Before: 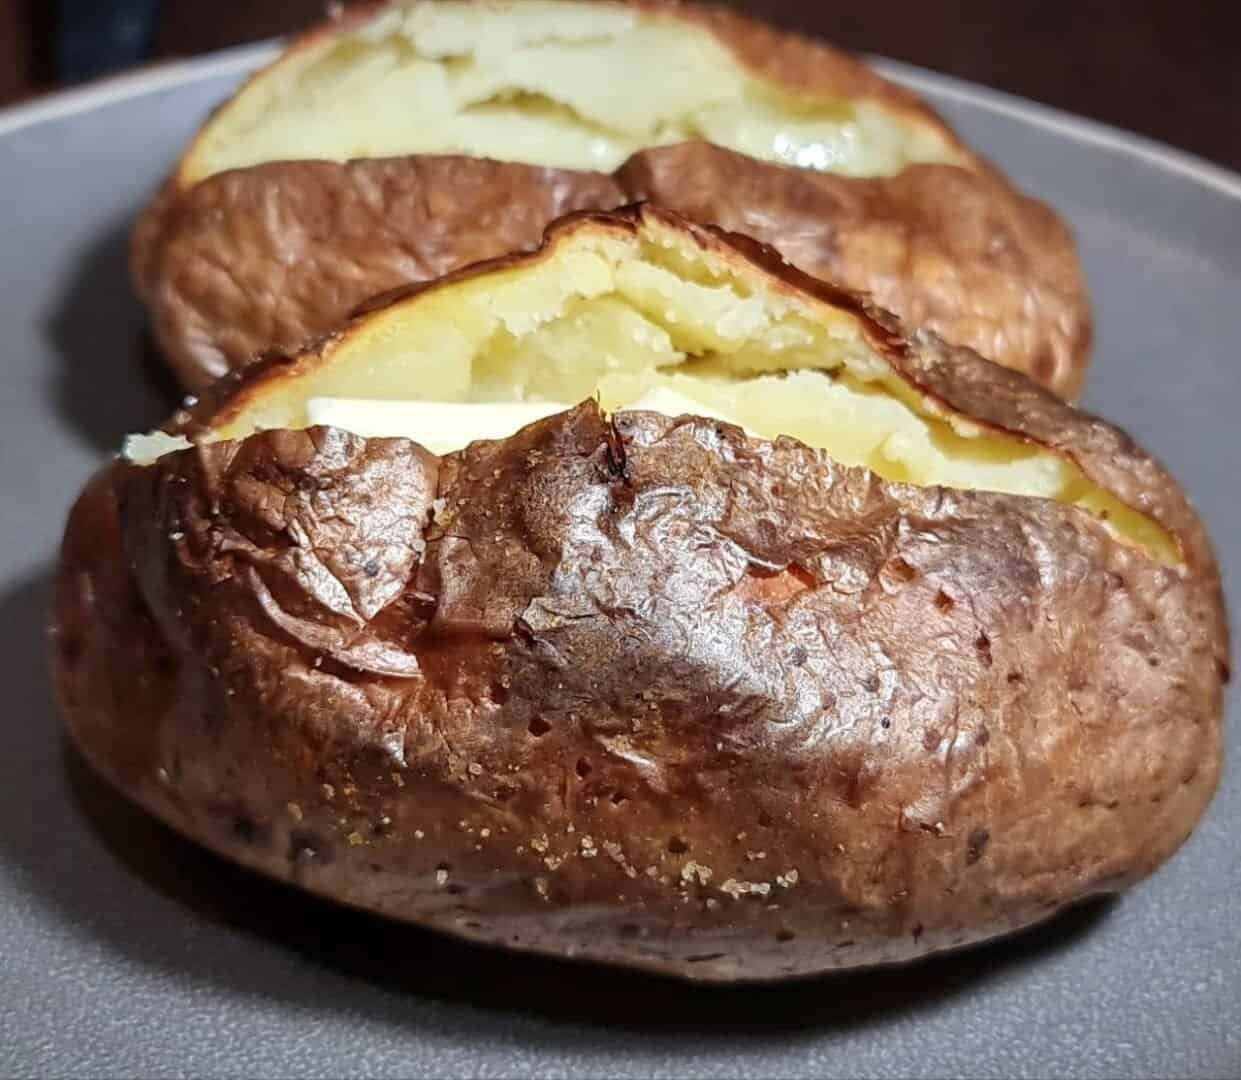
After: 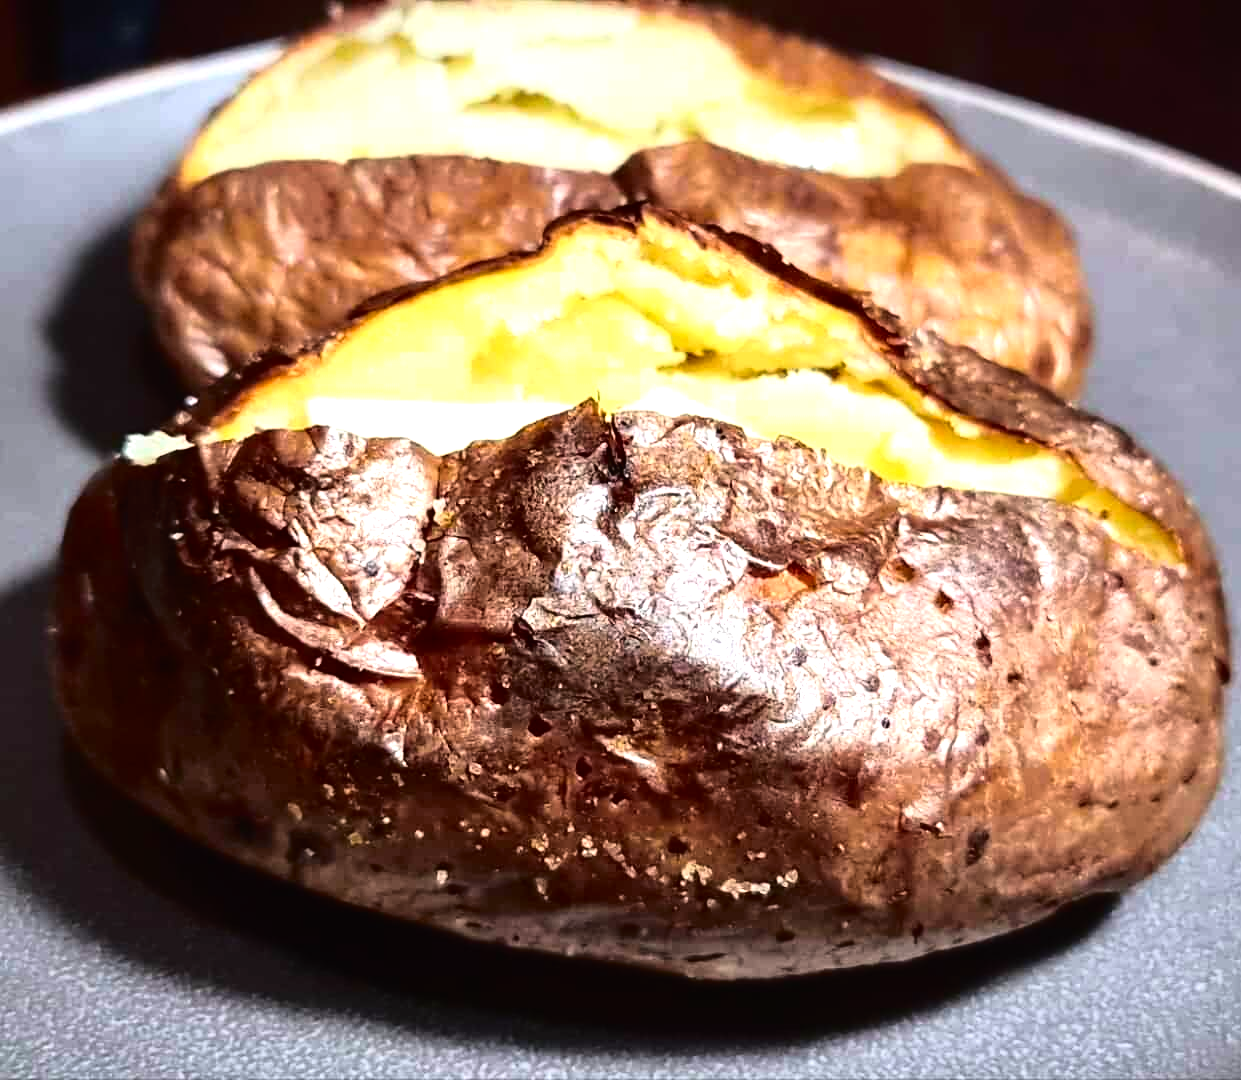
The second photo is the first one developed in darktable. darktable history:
tone curve: curves: ch0 [(0, 0.013) (0.117, 0.081) (0.257, 0.259) (0.408, 0.45) (0.611, 0.64) (0.81, 0.857) (1, 1)]; ch1 [(0, 0) (0.287, 0.198) (0.501, 0.506) (0.56, 0.584) (0.715, 0.741) (0.976, 0.992)]; ch2 [(0, 0) (0.369, 0.362) (0.5, 0.5) (0.537, 0.547) (0.59, 0.603) (0.681, 0.754) (1, 1)], color space Lab, independent channels, preserve colors none
tone equalizer: -8 EV -1.08 EV, -7 EV -1.01 EV, -6 EV -0.867 EV, -5 EV -0.578 EV, -3 EV 0.578 EV, -2 EV 0.867 EV, -1 EV 1.01 EV, +0 EV 1.08 EV, edges refinement/feathering 500, mask exposure compensation -1.57 EV, preserve details no
exposure: exposure -0.041 EV, compensate highlight preservation false
